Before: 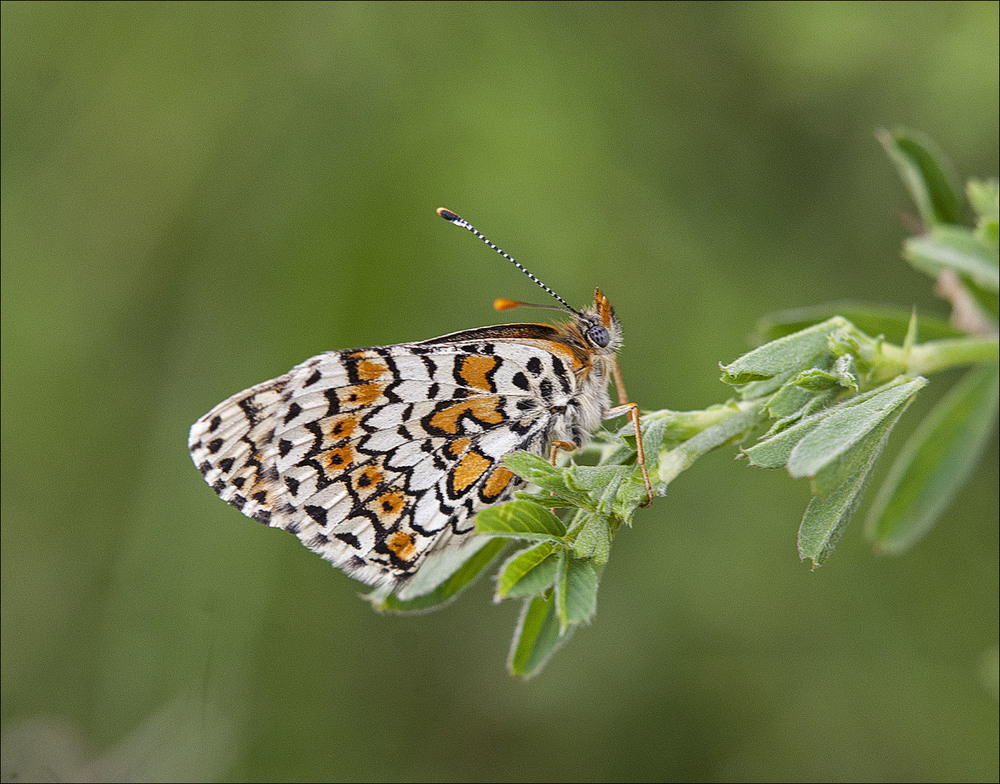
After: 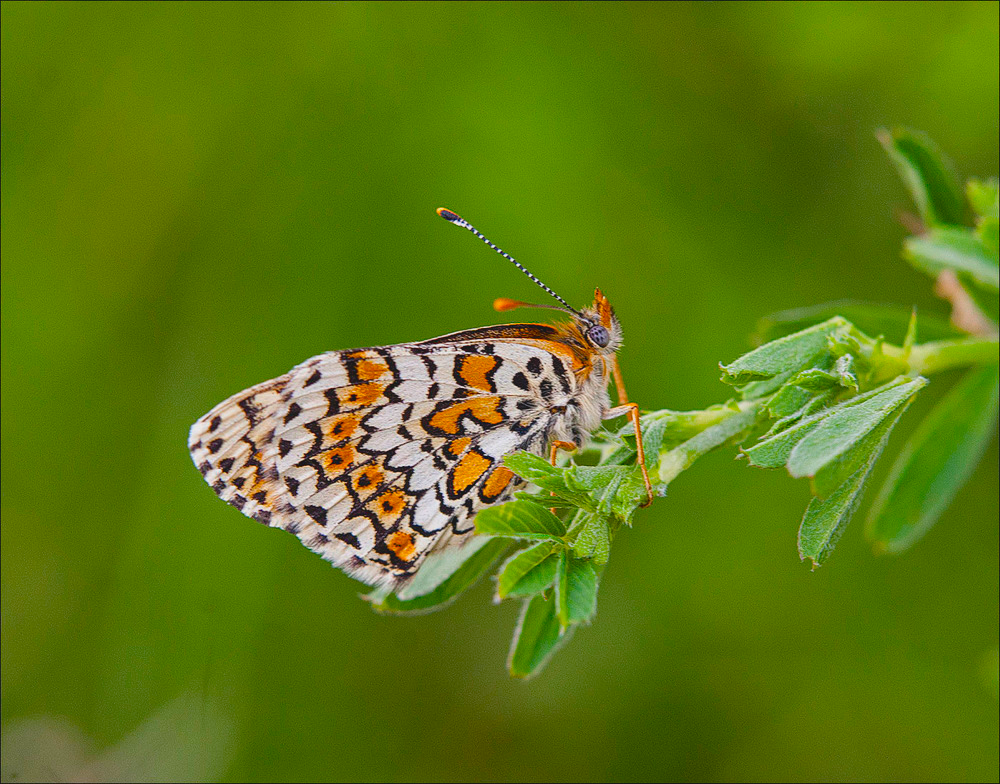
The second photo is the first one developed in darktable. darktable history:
color balance rgb: linear chroma grading › global chroma 15%, perceptual saturation grading › global saturation 30%
lowpass: radius 0.1, contrast 0.85, saturation 1.1, unbound 0
